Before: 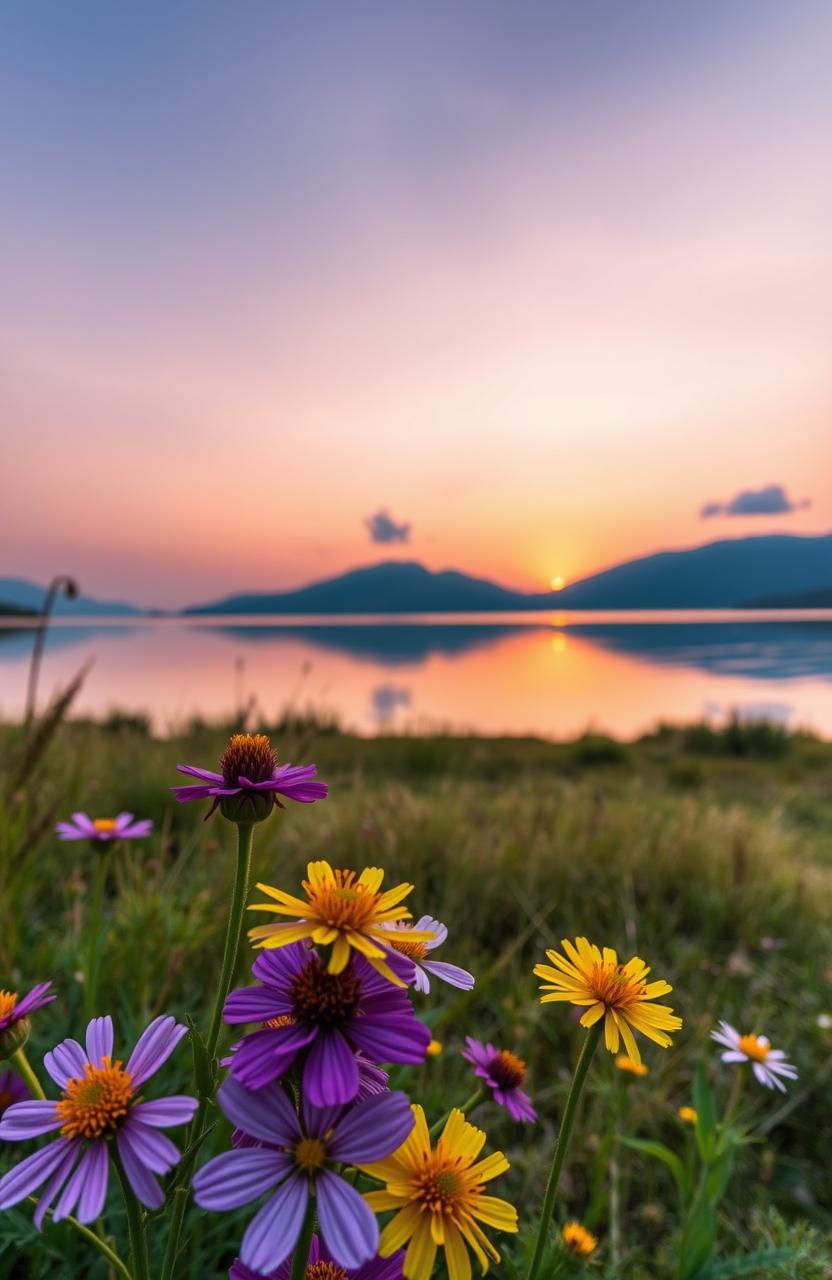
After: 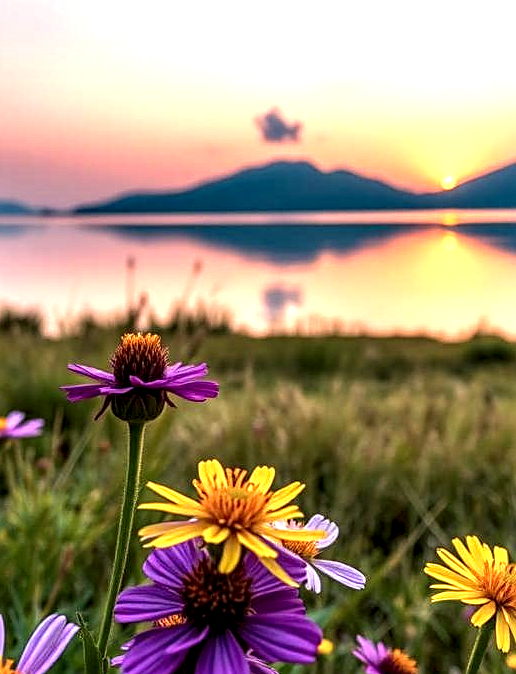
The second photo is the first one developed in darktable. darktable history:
local contrast: highlights 21%, shadows 71%, detail 170%
color zones: curves: ch0 [(0.25, 0.5) (0.423, 0.5) (0.443, 0.5) (0.521, 0.756) (0.568, 0.5) (0.576, 0.5) (0.75, 0.5)]; ch1 [(0.25, 0.5) (0.423, 0.5) (0.443, 0.5) (0.539, 0.873) (0.624, 0.565) (0.631, 0.5) (0.75, 0.5)]
crop: left 13.187%, top 31.355%, right 24.773%, bottom 15.925%
sharpen: on, module defaults
exposure: black level correction 0, exposure 0.896 EV, compensate exposure bias true, compensate highlight preservation false
